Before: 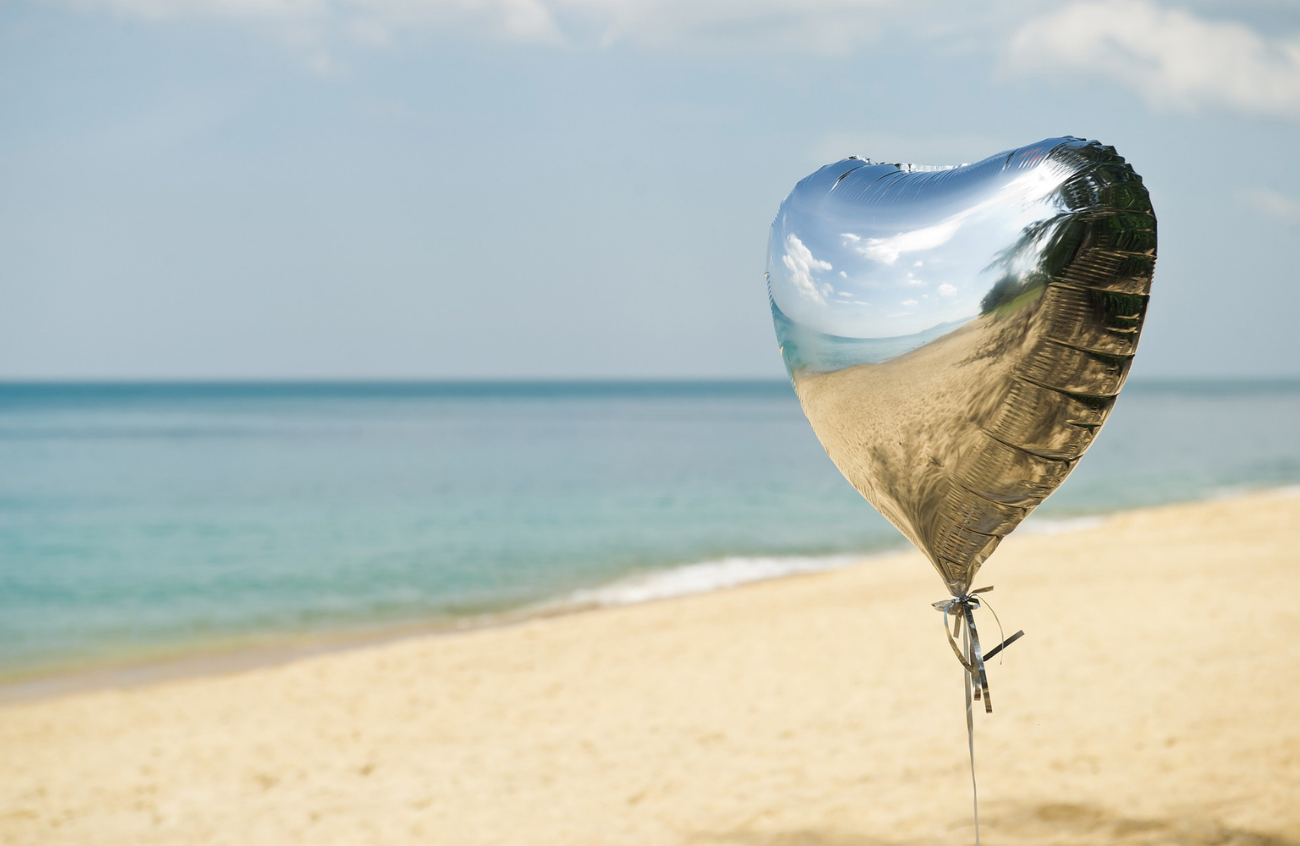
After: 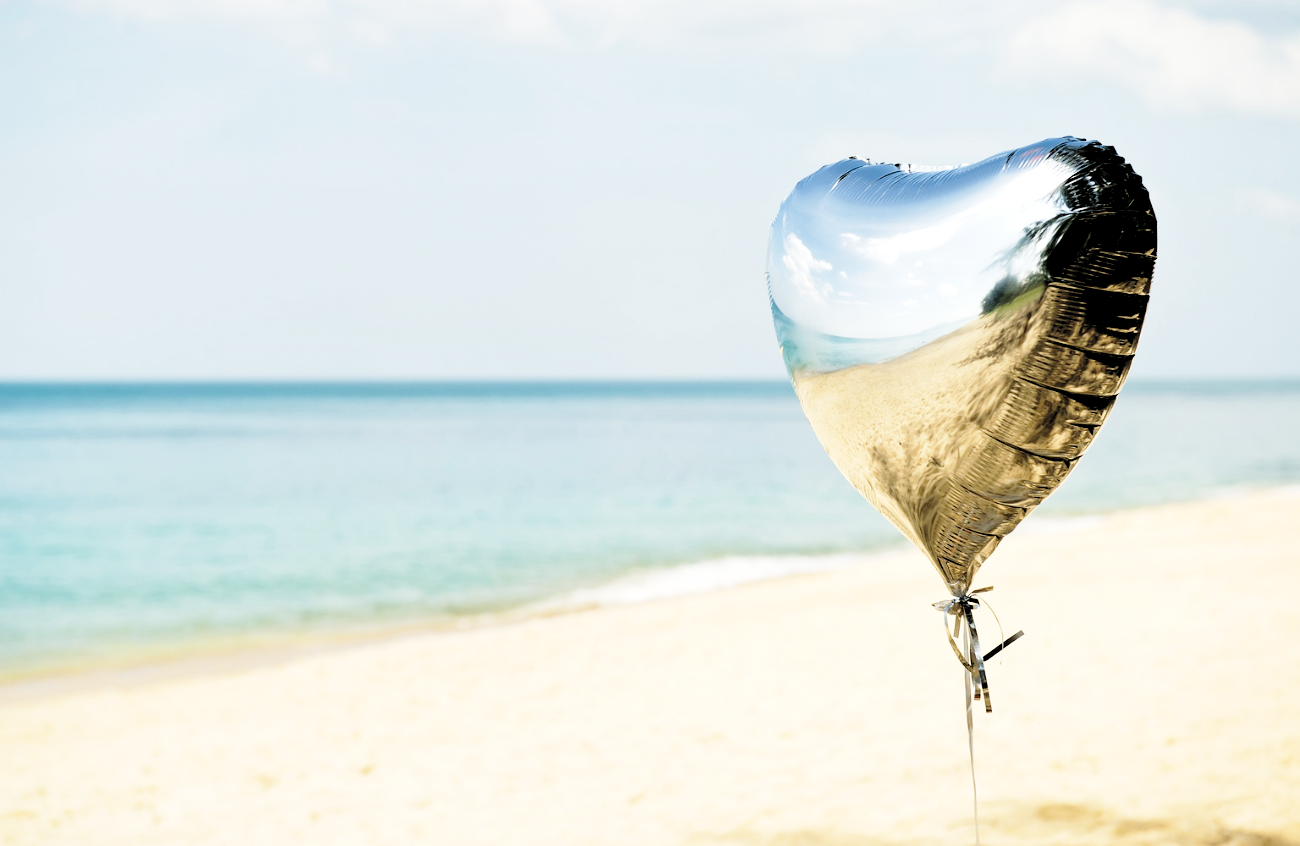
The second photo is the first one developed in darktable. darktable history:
base curve: curves: ch0 [(0, 0) (0.028, 0.03) (0.121, 0.232) (0.46, 0.748) (0.859, 0.968) (1, 1)], preserve colors none
tone equalizer: on, module defaults
rgb levels: levels [[0.034, 0.472, 0.904], [0, 0.5, 1], [0, 0.5, 1]]
